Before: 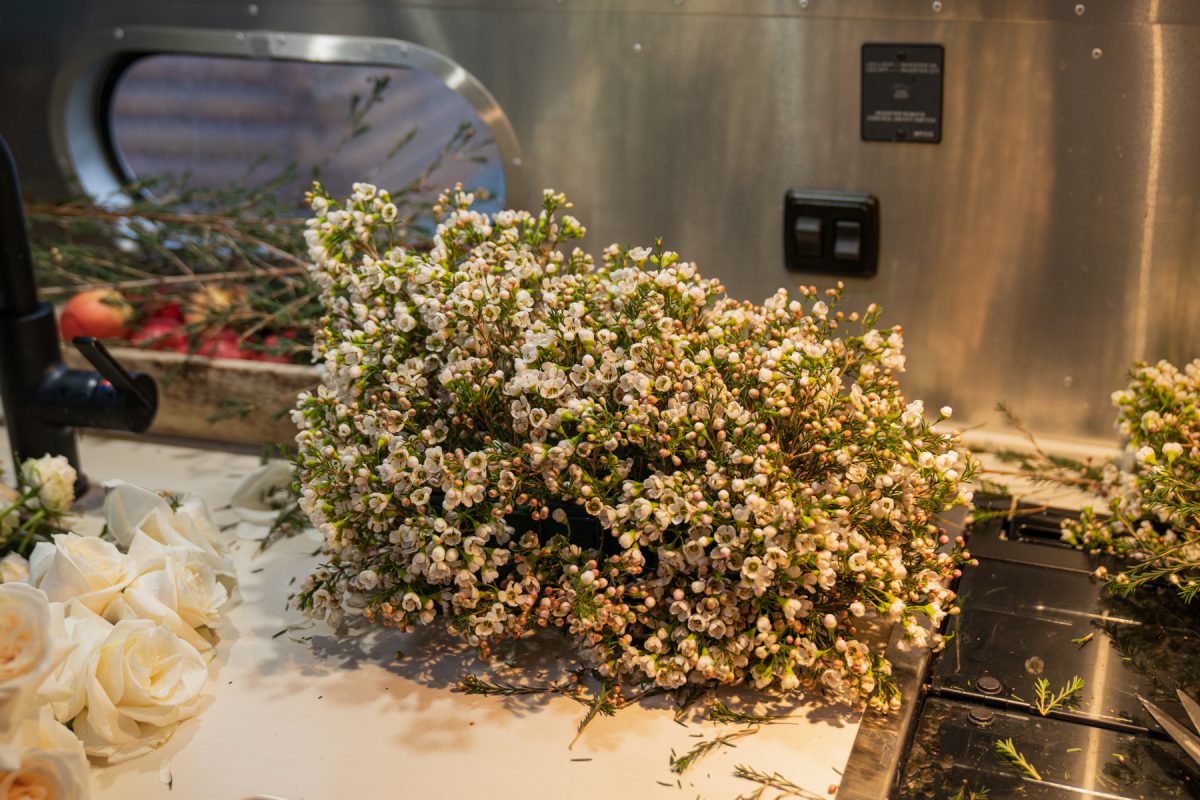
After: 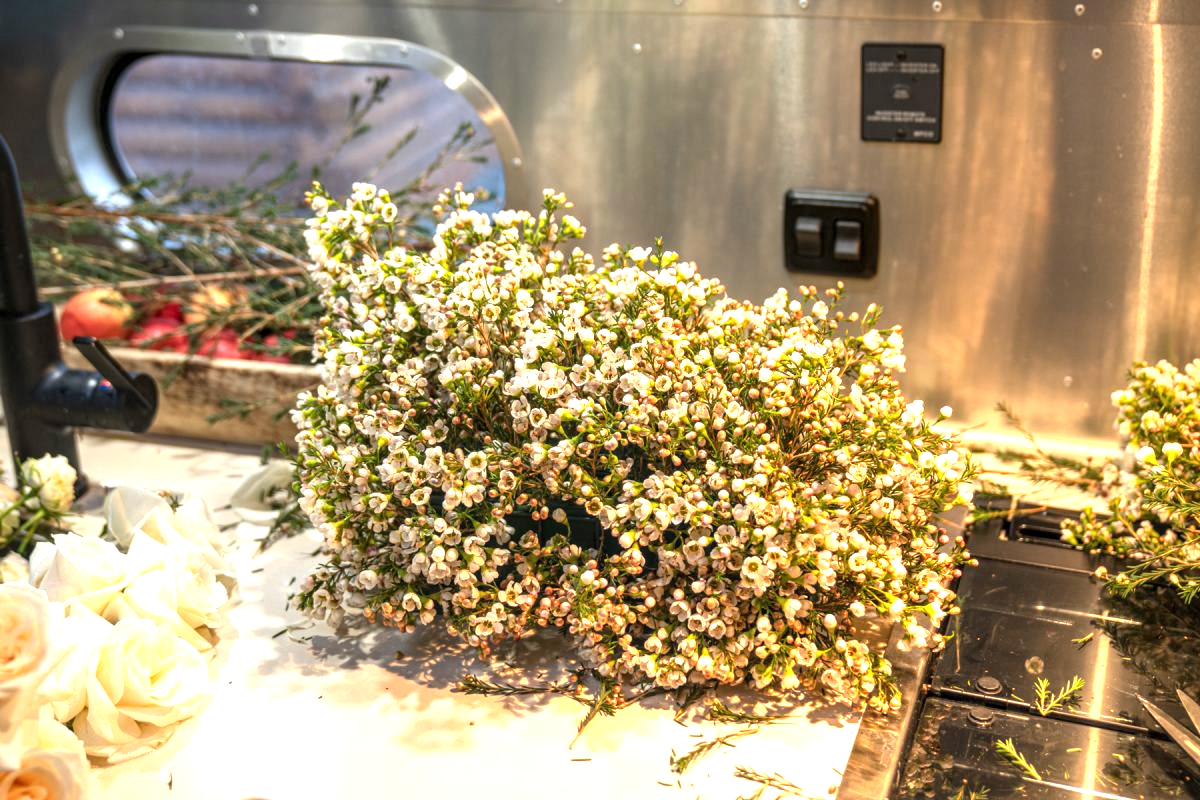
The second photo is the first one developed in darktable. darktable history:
local contrast: on, module defaults
exposure: exposure 1.231 EV, compensate highlight preservation false
